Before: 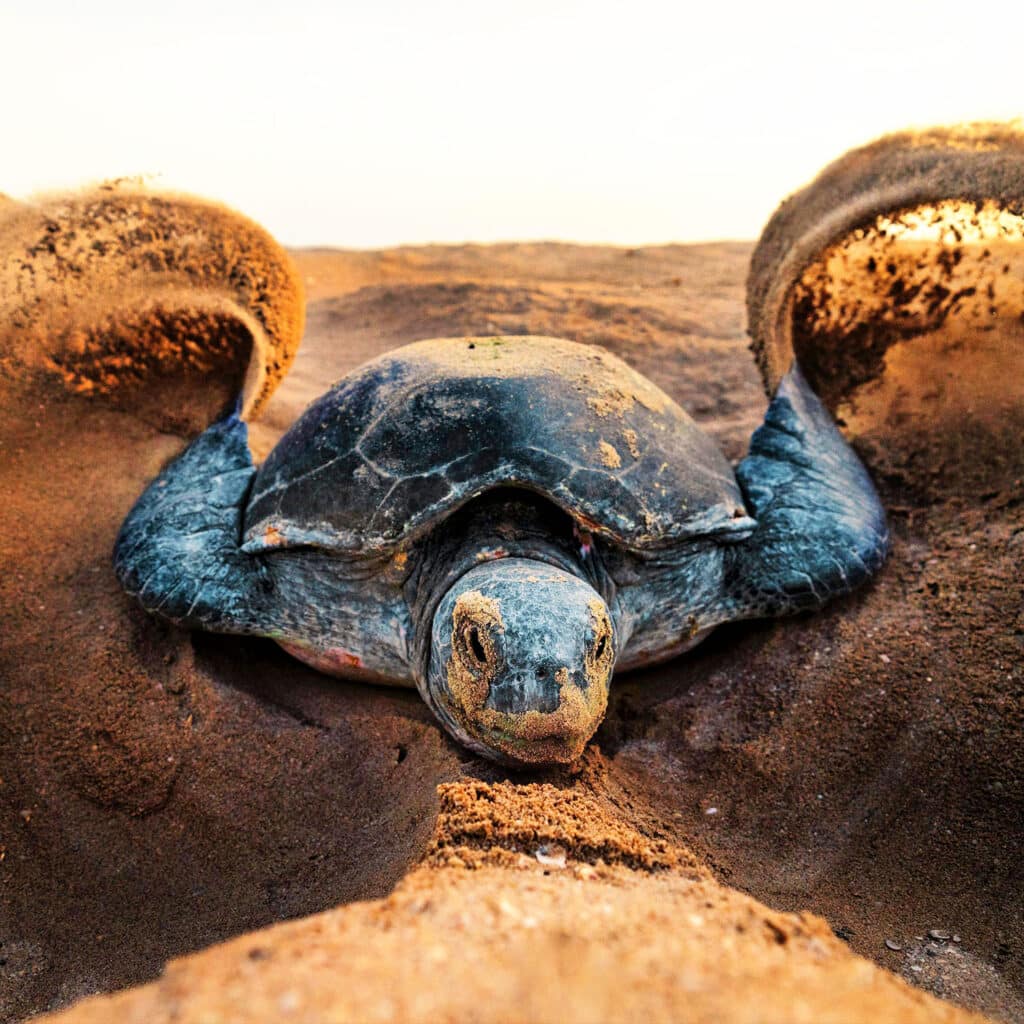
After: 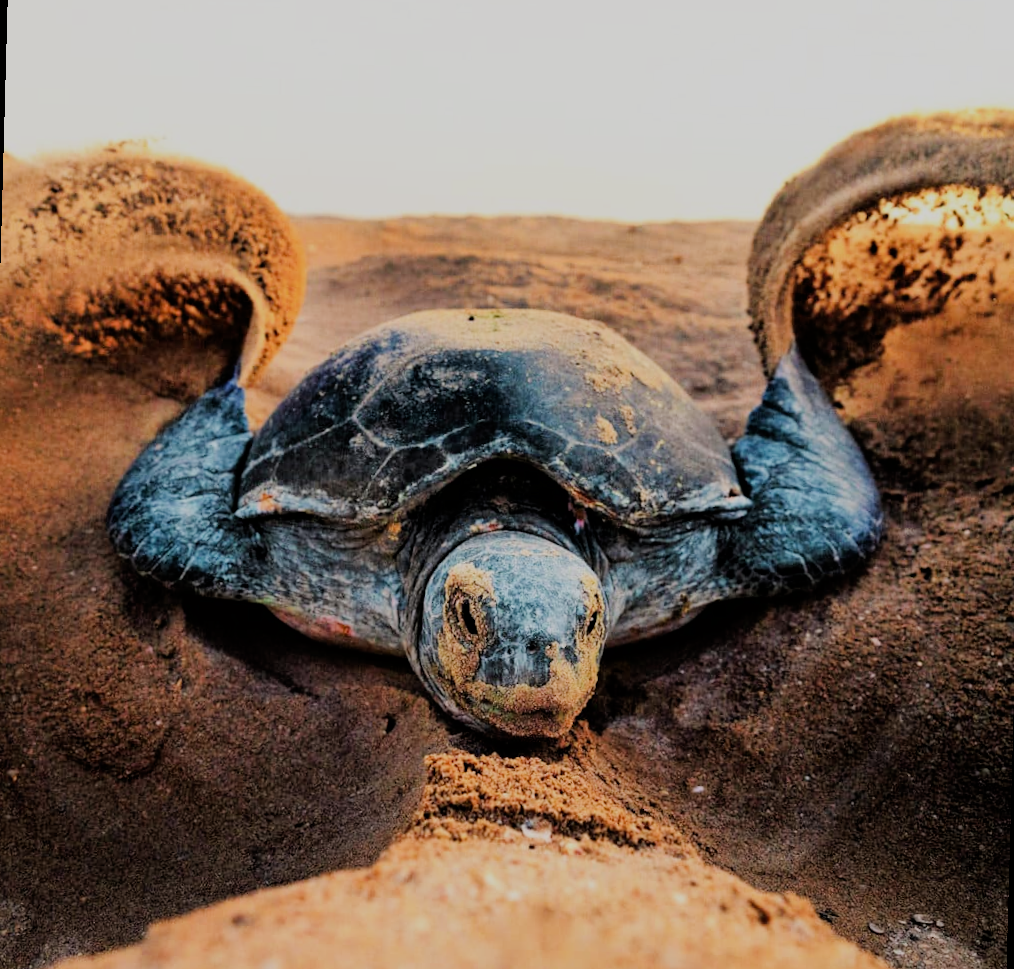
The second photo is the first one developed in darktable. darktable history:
rotate and perspective: rotation 1.57°, crop left 0.018, crop right 0.982, crop top 0.039, crop bottom 0.961
filmic rgb: black relative exposure -7.15 EV, white relative exposure 5.36 EV, hardness 3.02
